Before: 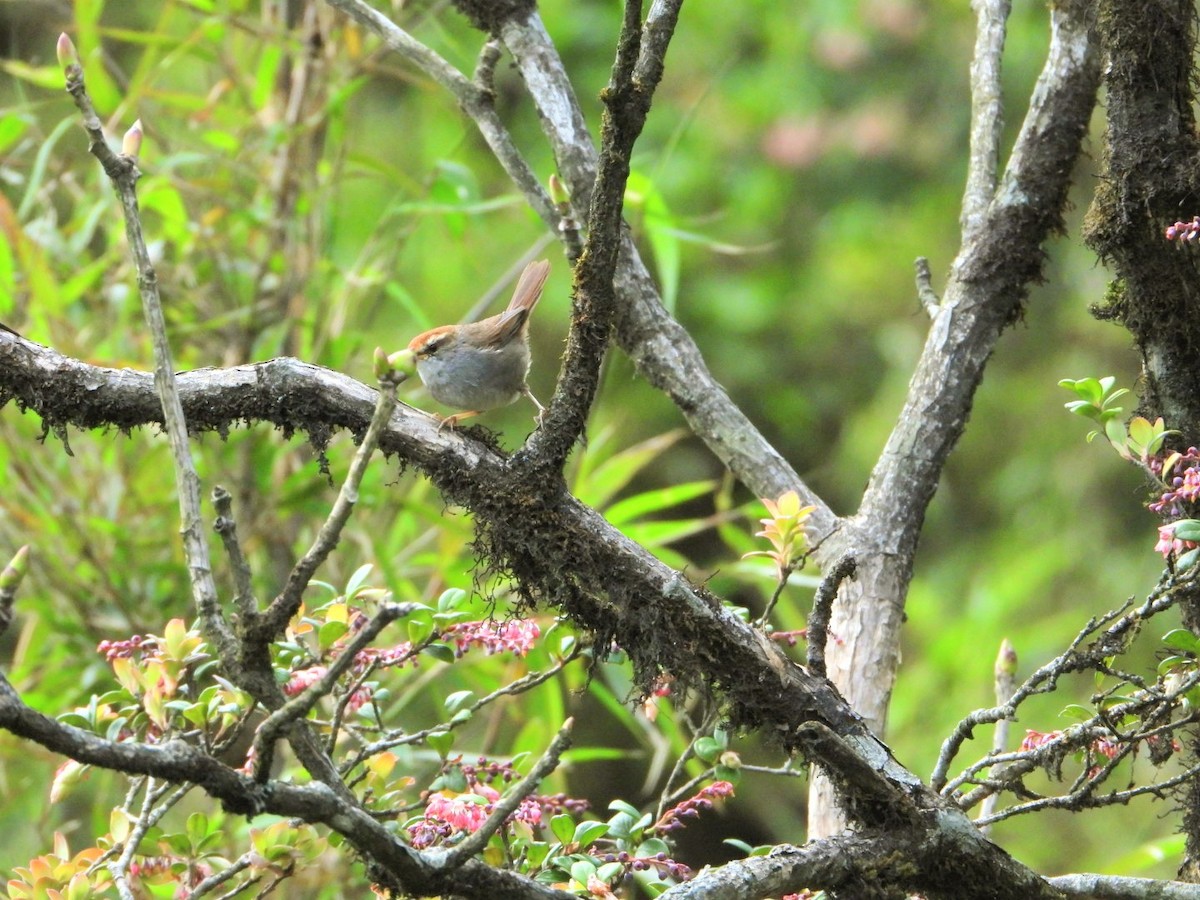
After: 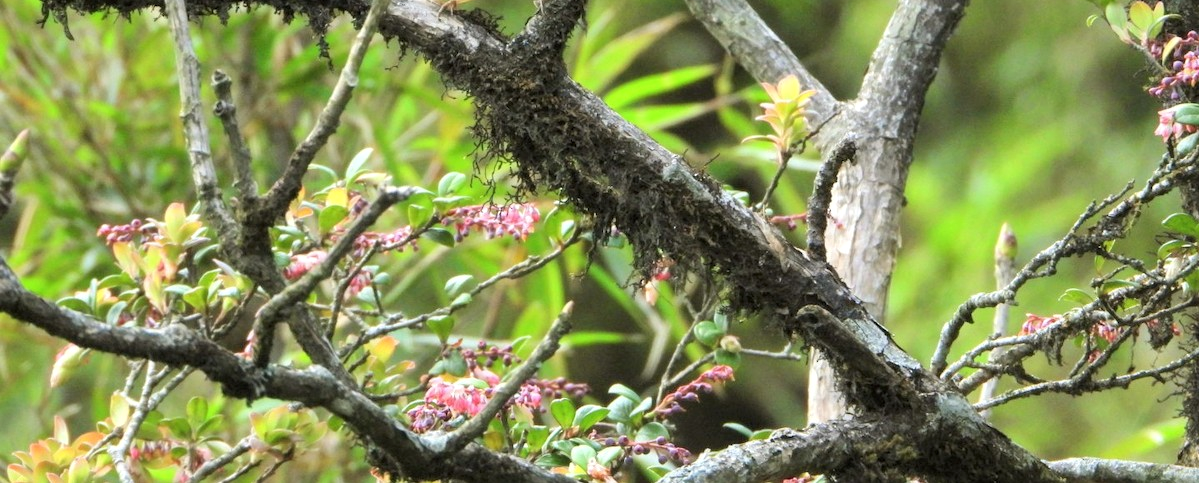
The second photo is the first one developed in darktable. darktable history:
crop and rotate: top 46.237%
white balance: emerald 1
local contrast: highlights 100%, shadows 100%, detail 120%, midtone range 0.2
